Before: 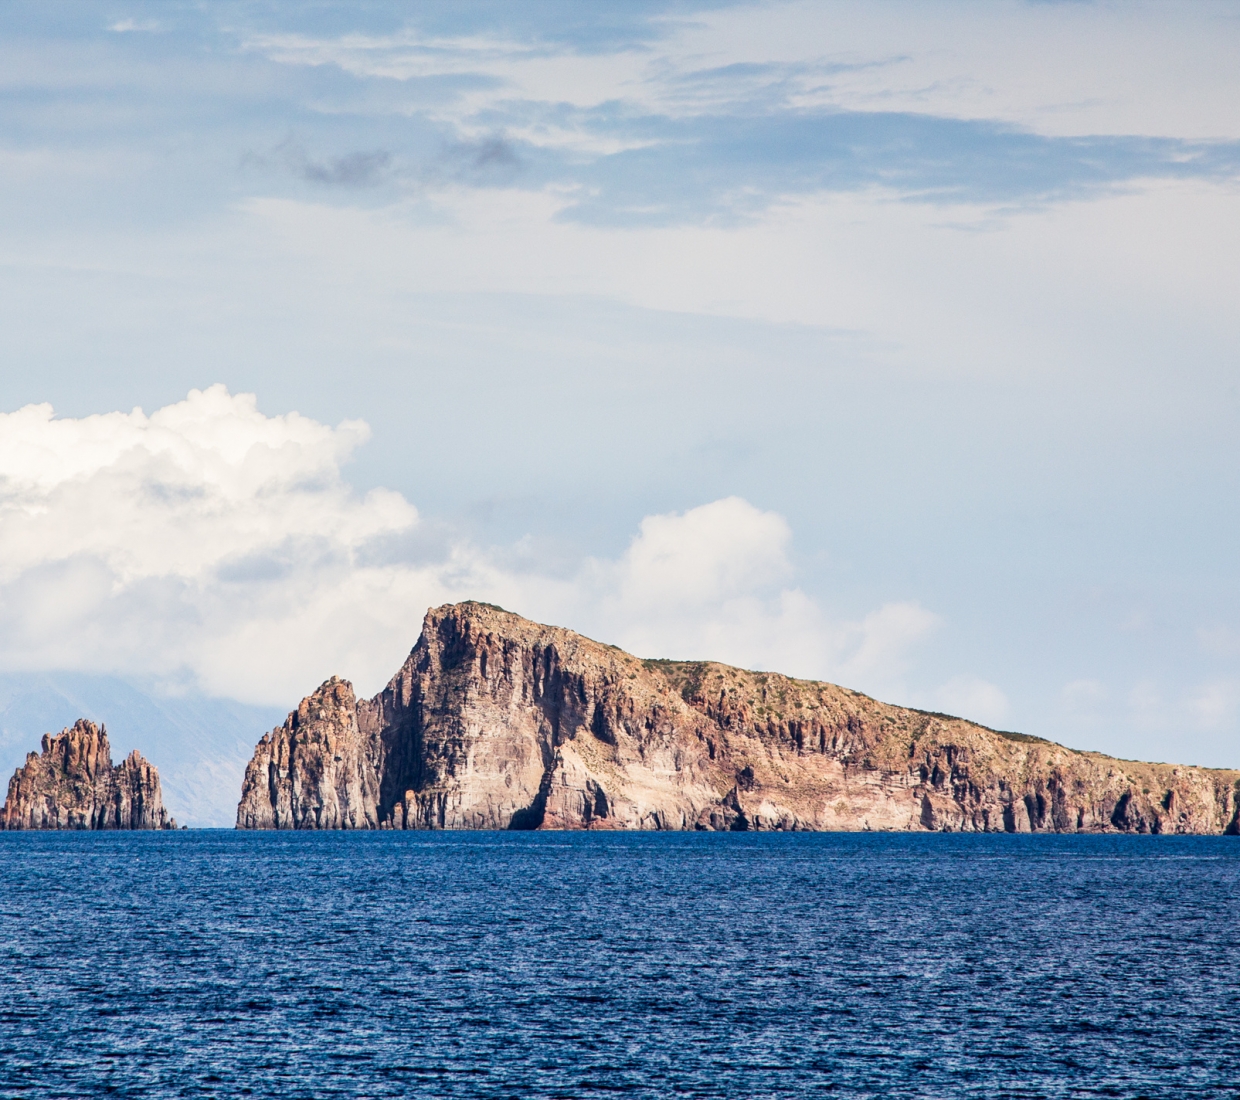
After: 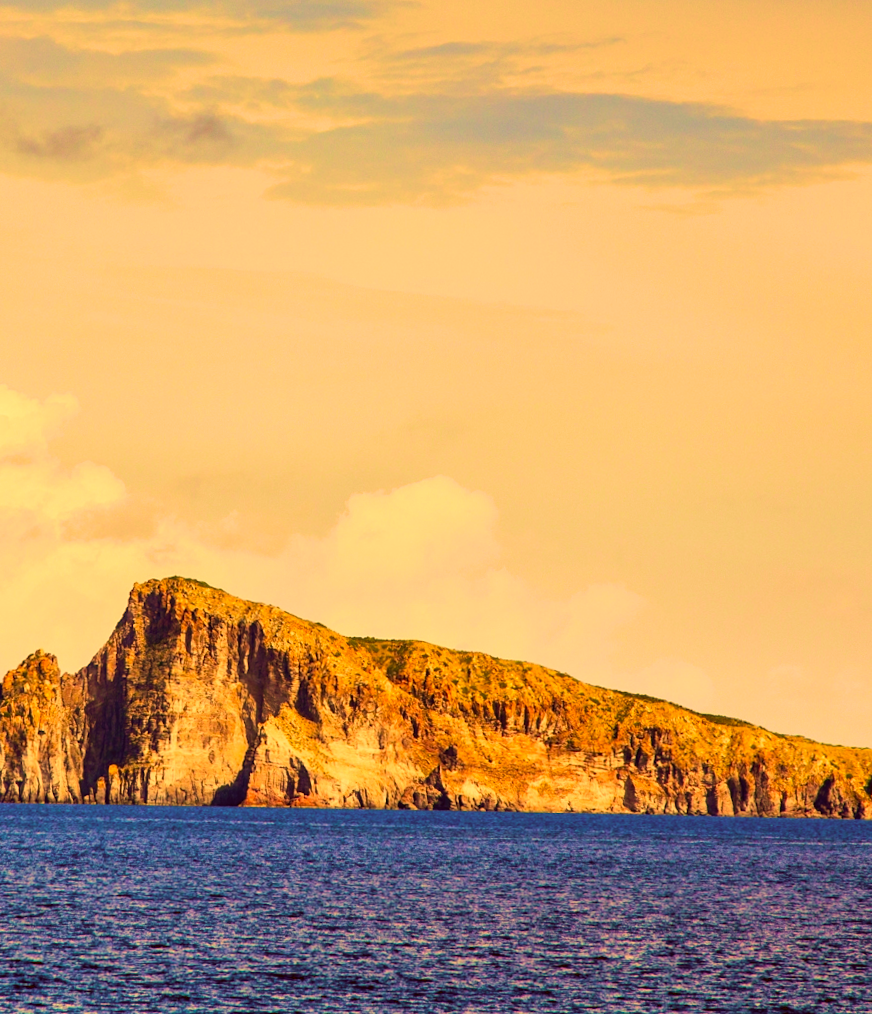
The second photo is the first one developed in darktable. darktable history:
velvia: strength 74%
color correction: highlights a* 10.44, highlights b* 30.04, shadows a* 2.73, shadows b* 17.51, saturation 1.72
crop and rotate: left 24.034%, top 2.838%, right 6.406%, bottom 6.299%
rotate and perspective: rotation 0.8°, automatic cropping off
